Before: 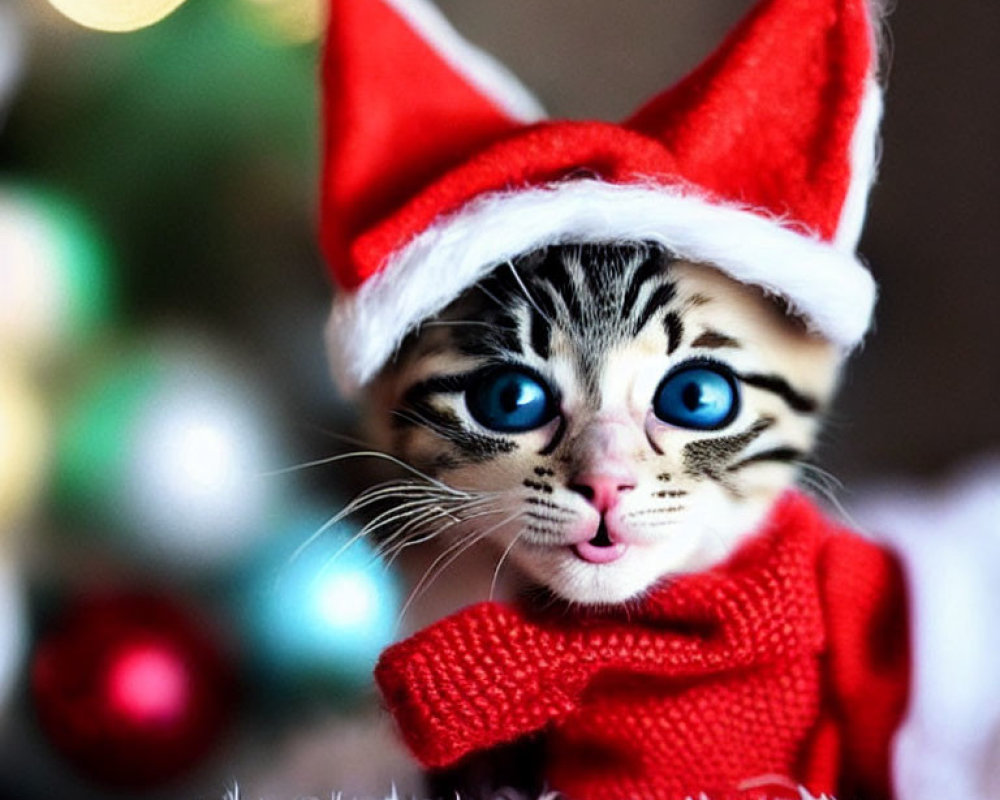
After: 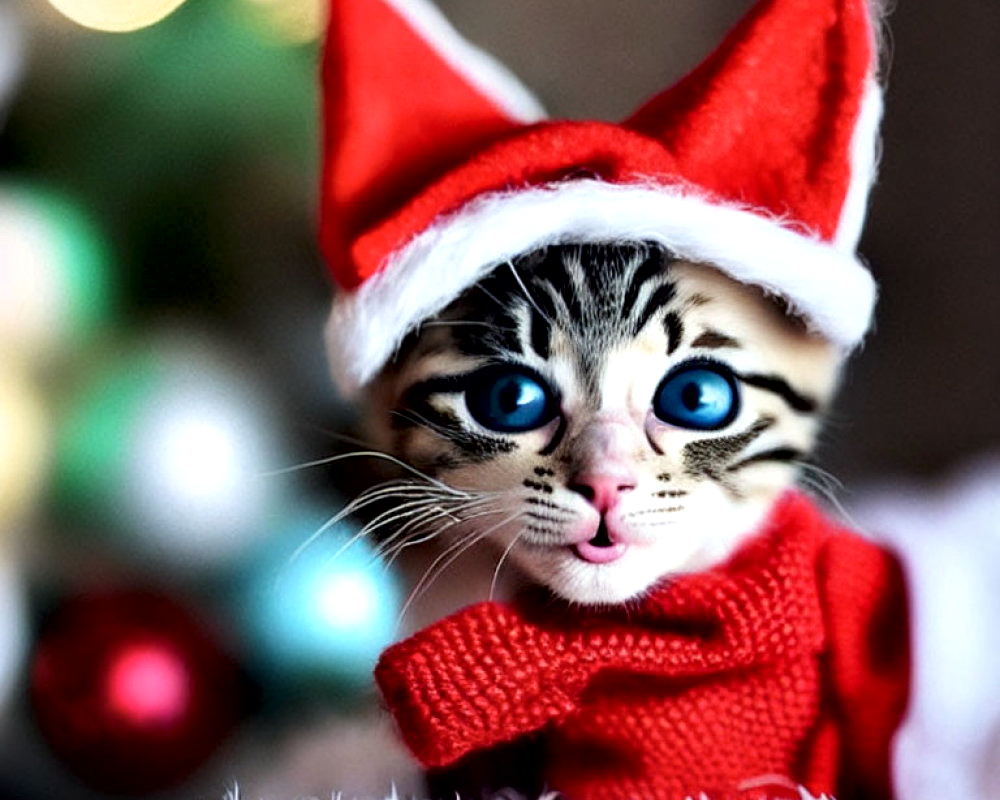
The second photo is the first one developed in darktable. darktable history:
exposure: compensate highlight preservation false
local contrast: mode bilateral grid, contrast 99, coarseness 99, detail 165%, midtone range 0.2
